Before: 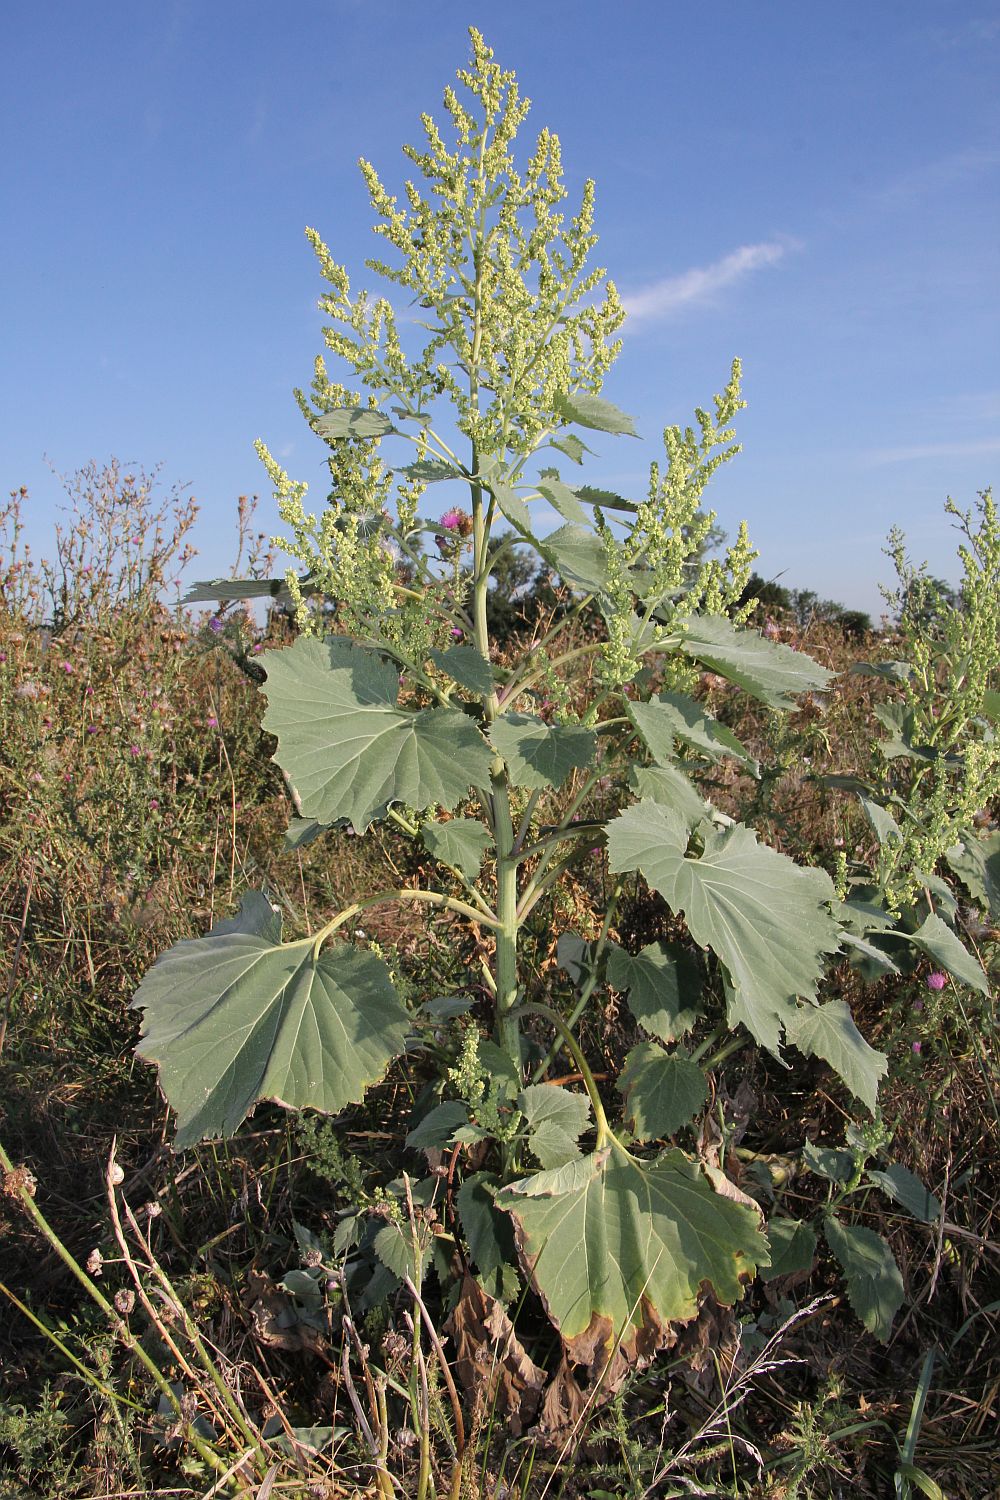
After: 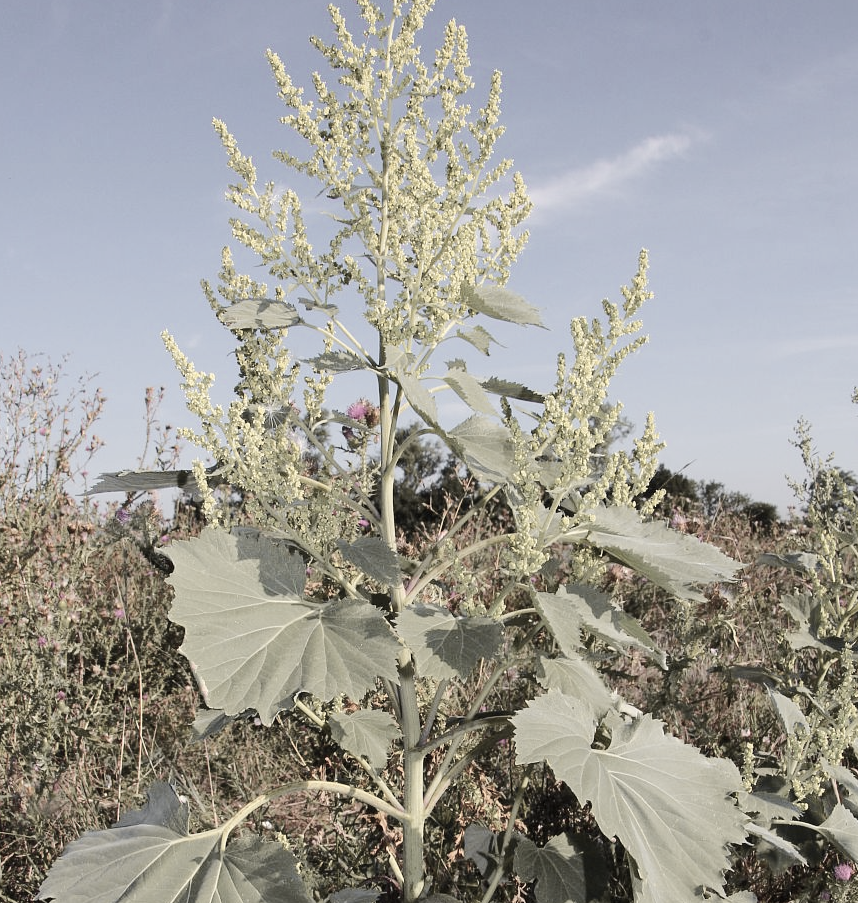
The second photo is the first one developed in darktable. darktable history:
crop and rotate: left 9.333%, top 7.285%, right 4.861%, bottom 32.48%
color balance rgb: perceptual saturation grading › global saturation 30.047%, global vibrance 20%
exposure: black level correction 0, exposure 0 EV, compensate exposure bias true, compensate highlight preservation false
color correction: highlights b* 0.024, saturation 0.3
tone curve: curves: ch0 [(0, 0) (0.239, 0.248) (0.508, 0.606) (0.828, 0.878) (1, 1)]; ch1 [(0, 0) (0.401, 0.42) (0.442, 0.47) (0.492, 0.498) (0.511, 0.516) (0.555, 0.586) (0.681, 0.739) (1, 1)]; ch2 [(0, 0) (0.411, 0.433) (0.5, 0.504) (0.545, 0.574) (1, 1)], color space Lab, independent channels, preserve colors none
